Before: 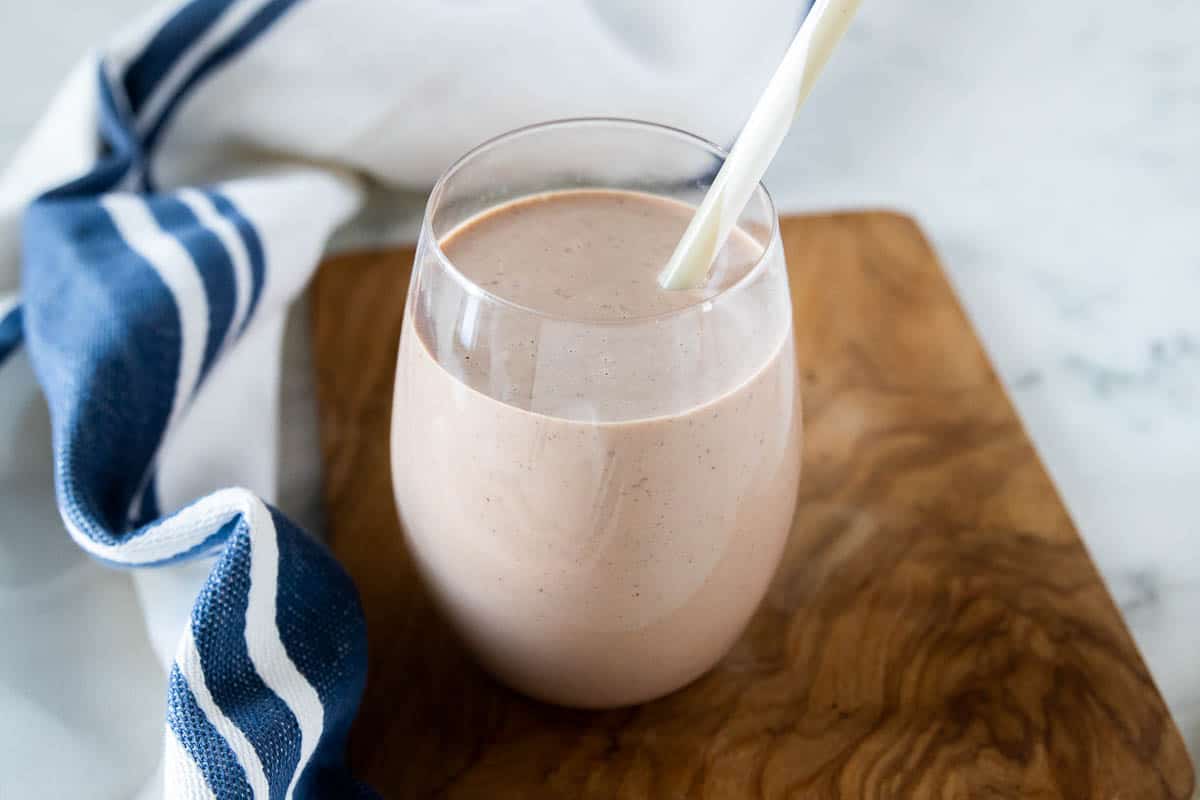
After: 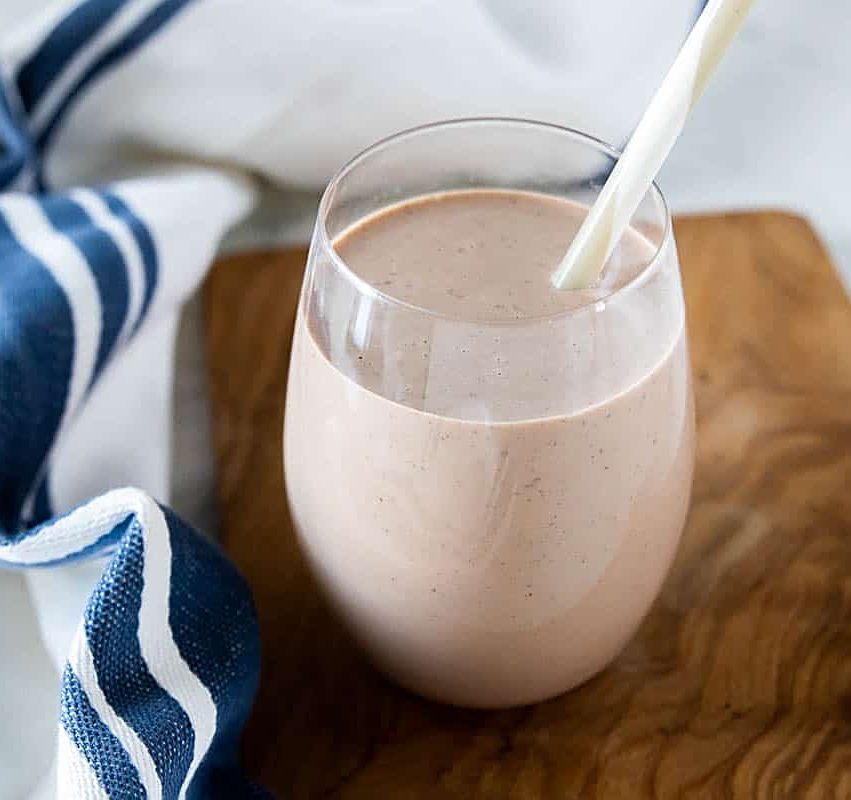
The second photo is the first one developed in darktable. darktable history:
crop and rotate: left 8.962%, right 20.1%
sharpen: on, module defaults
